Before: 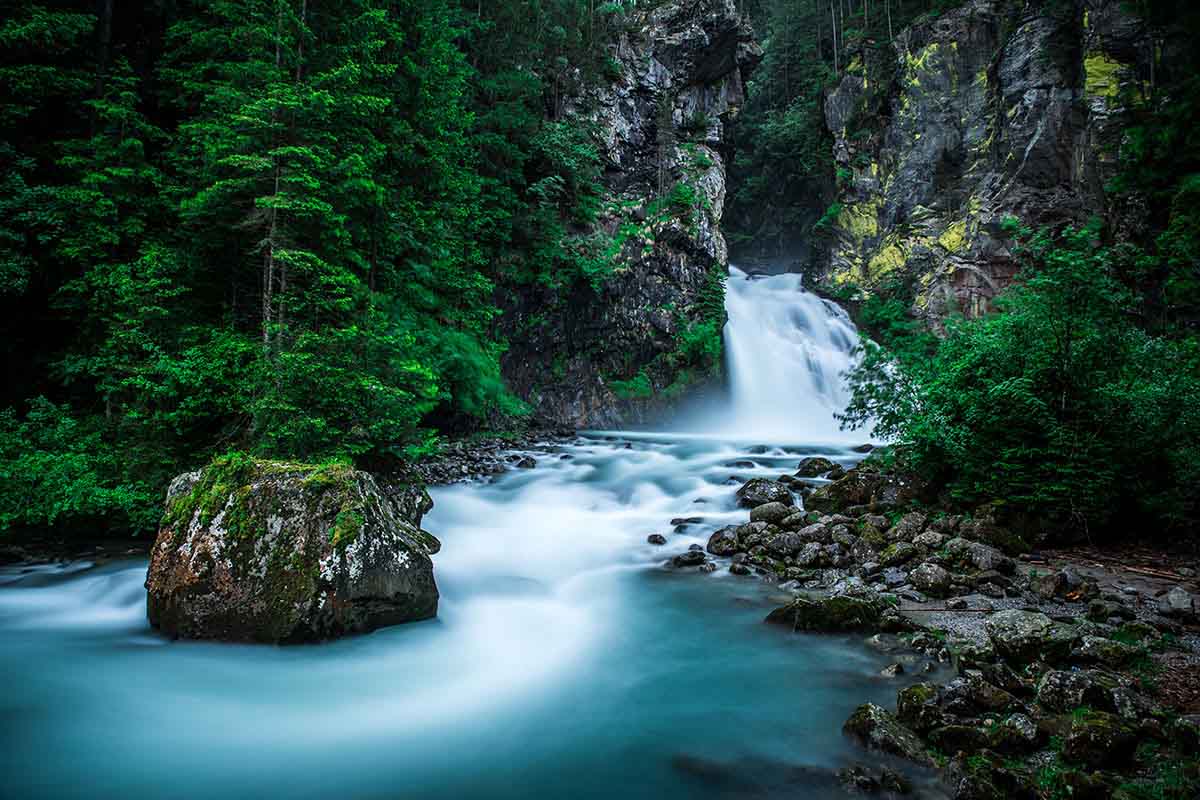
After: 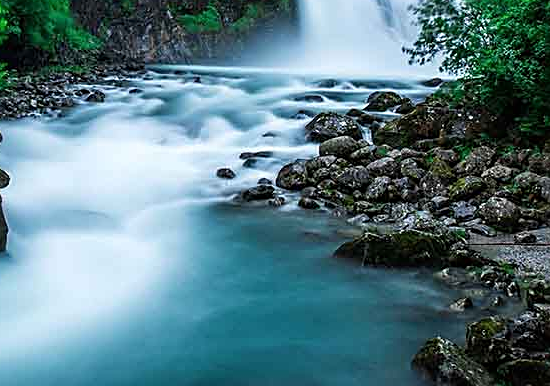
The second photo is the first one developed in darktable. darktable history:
crop: left 35.976%, top 45.819%, right 18.162%, bottom 5.807%
sharpen: on, module defaults
